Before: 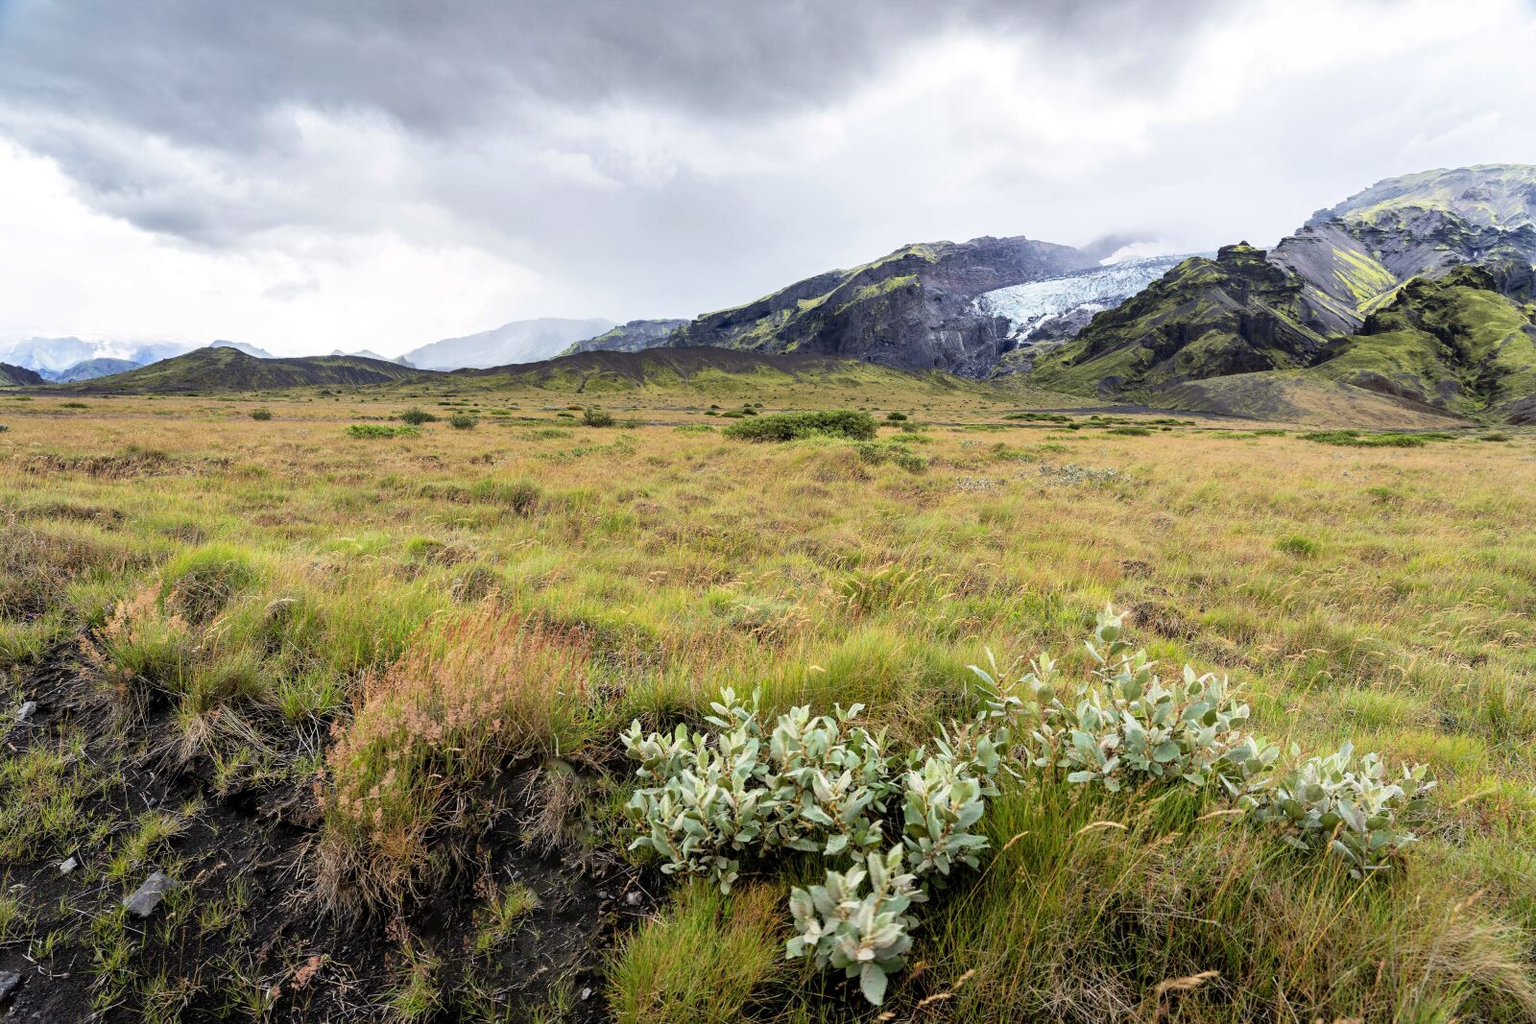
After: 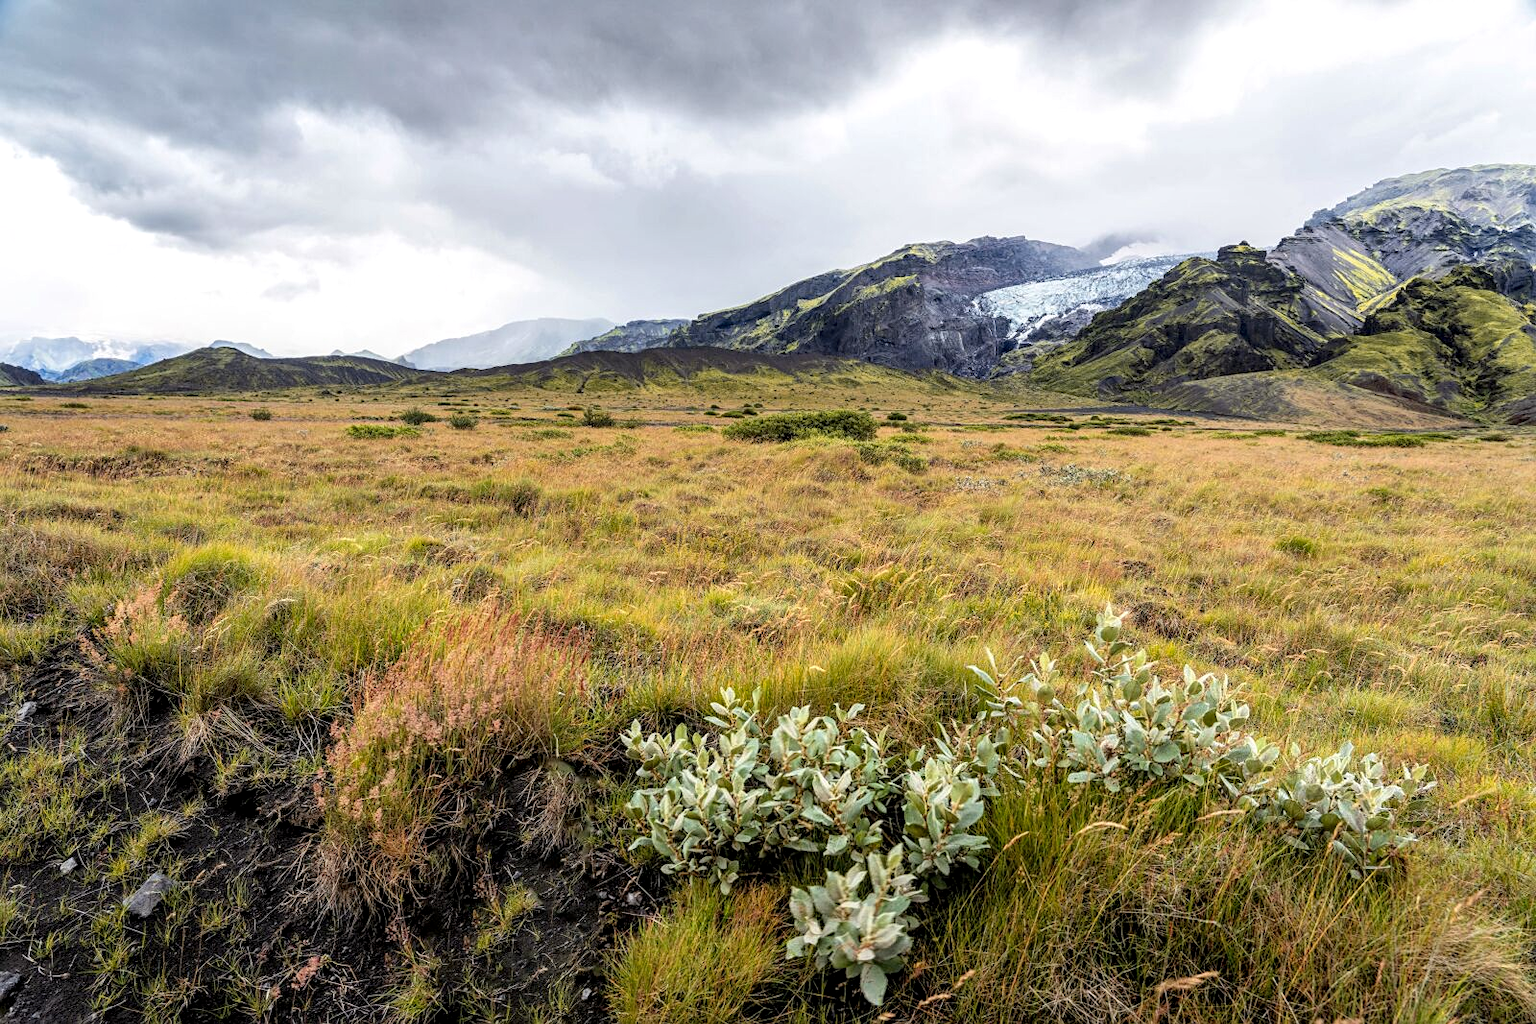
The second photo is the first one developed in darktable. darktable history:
sharpen: amount 0.208
local contrast: highlights 23%, detail 130%
color zones: curves: ch1 [(0.239, 0.552) (0.75, 0.5)]; ch2 [(0.25, 0.462) (0.749, 0.457)]
